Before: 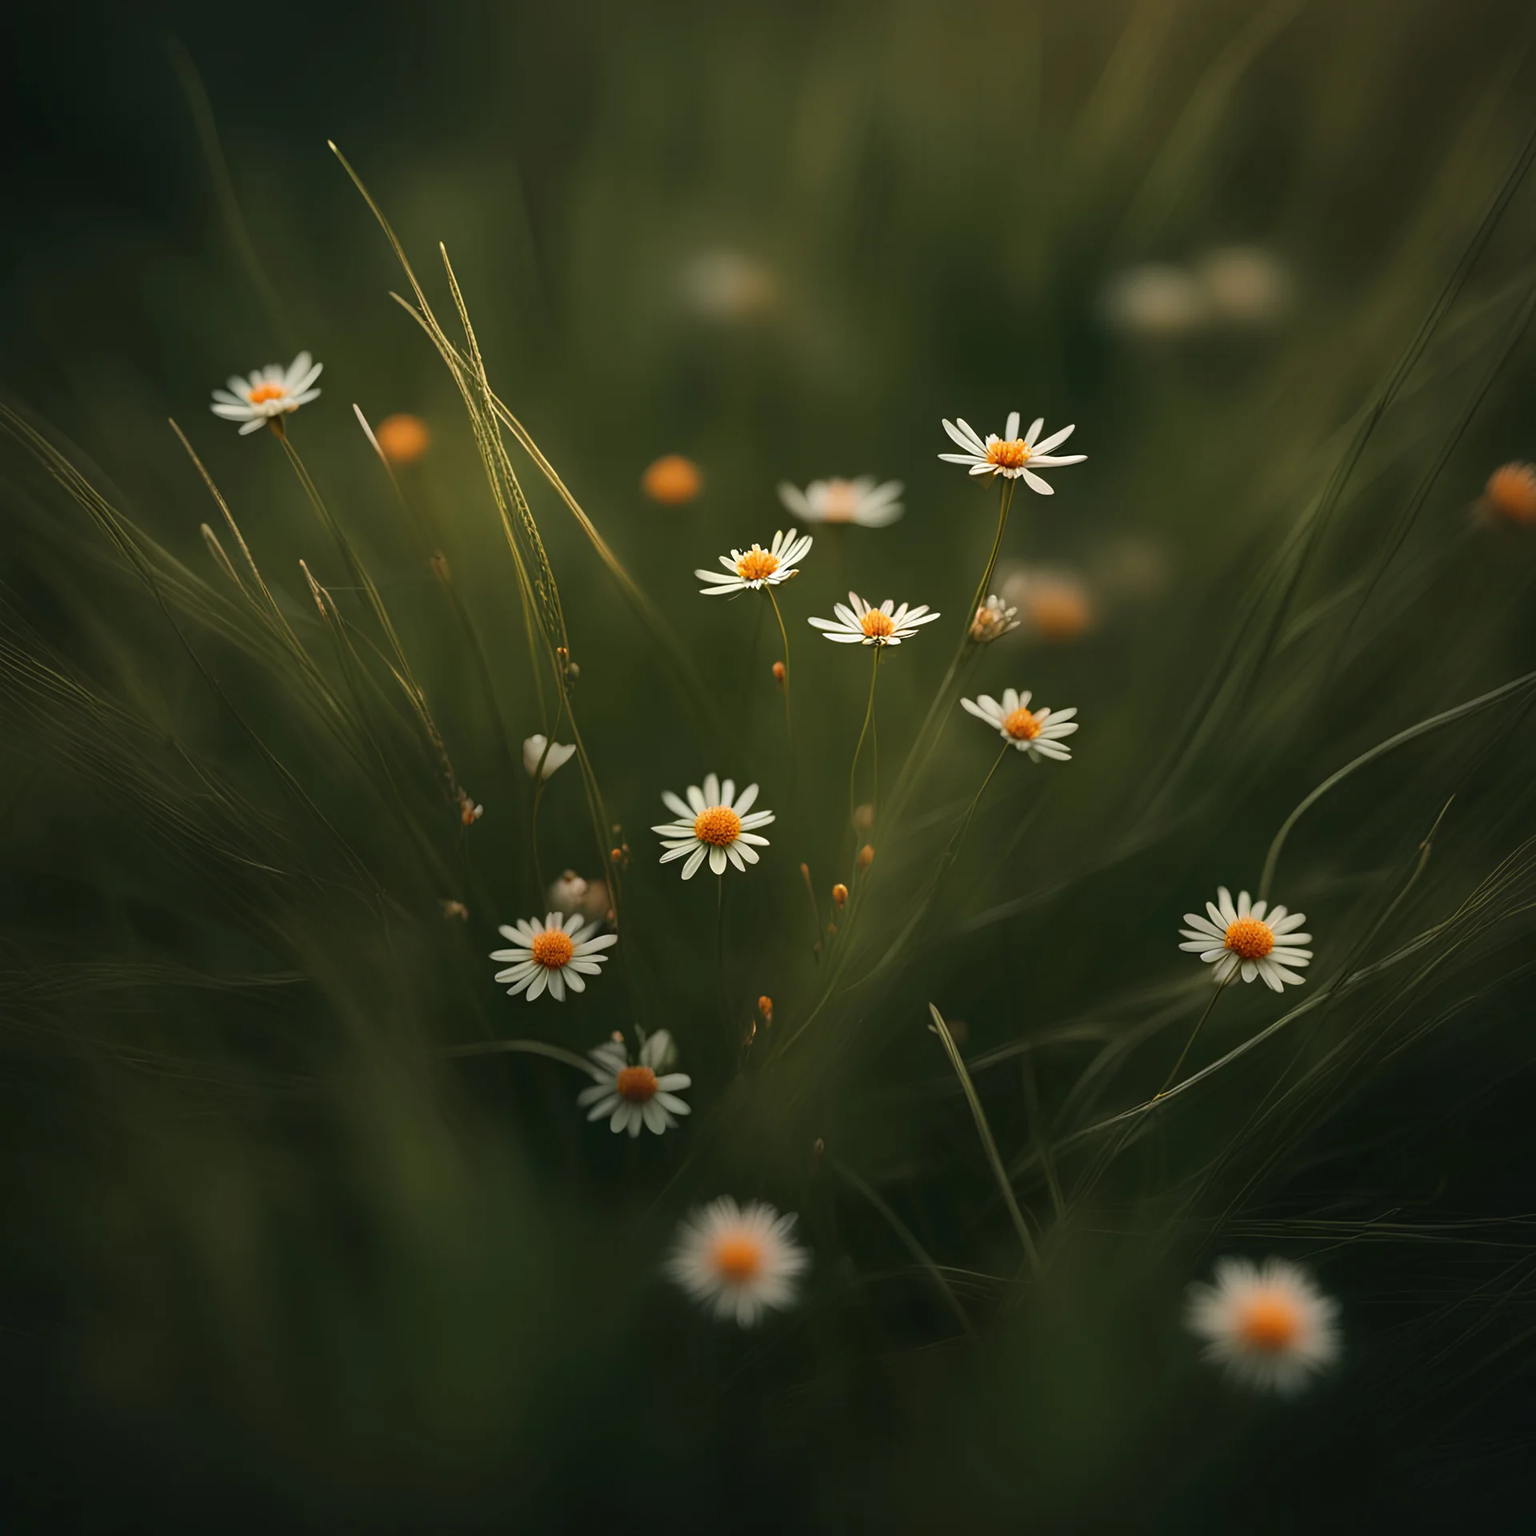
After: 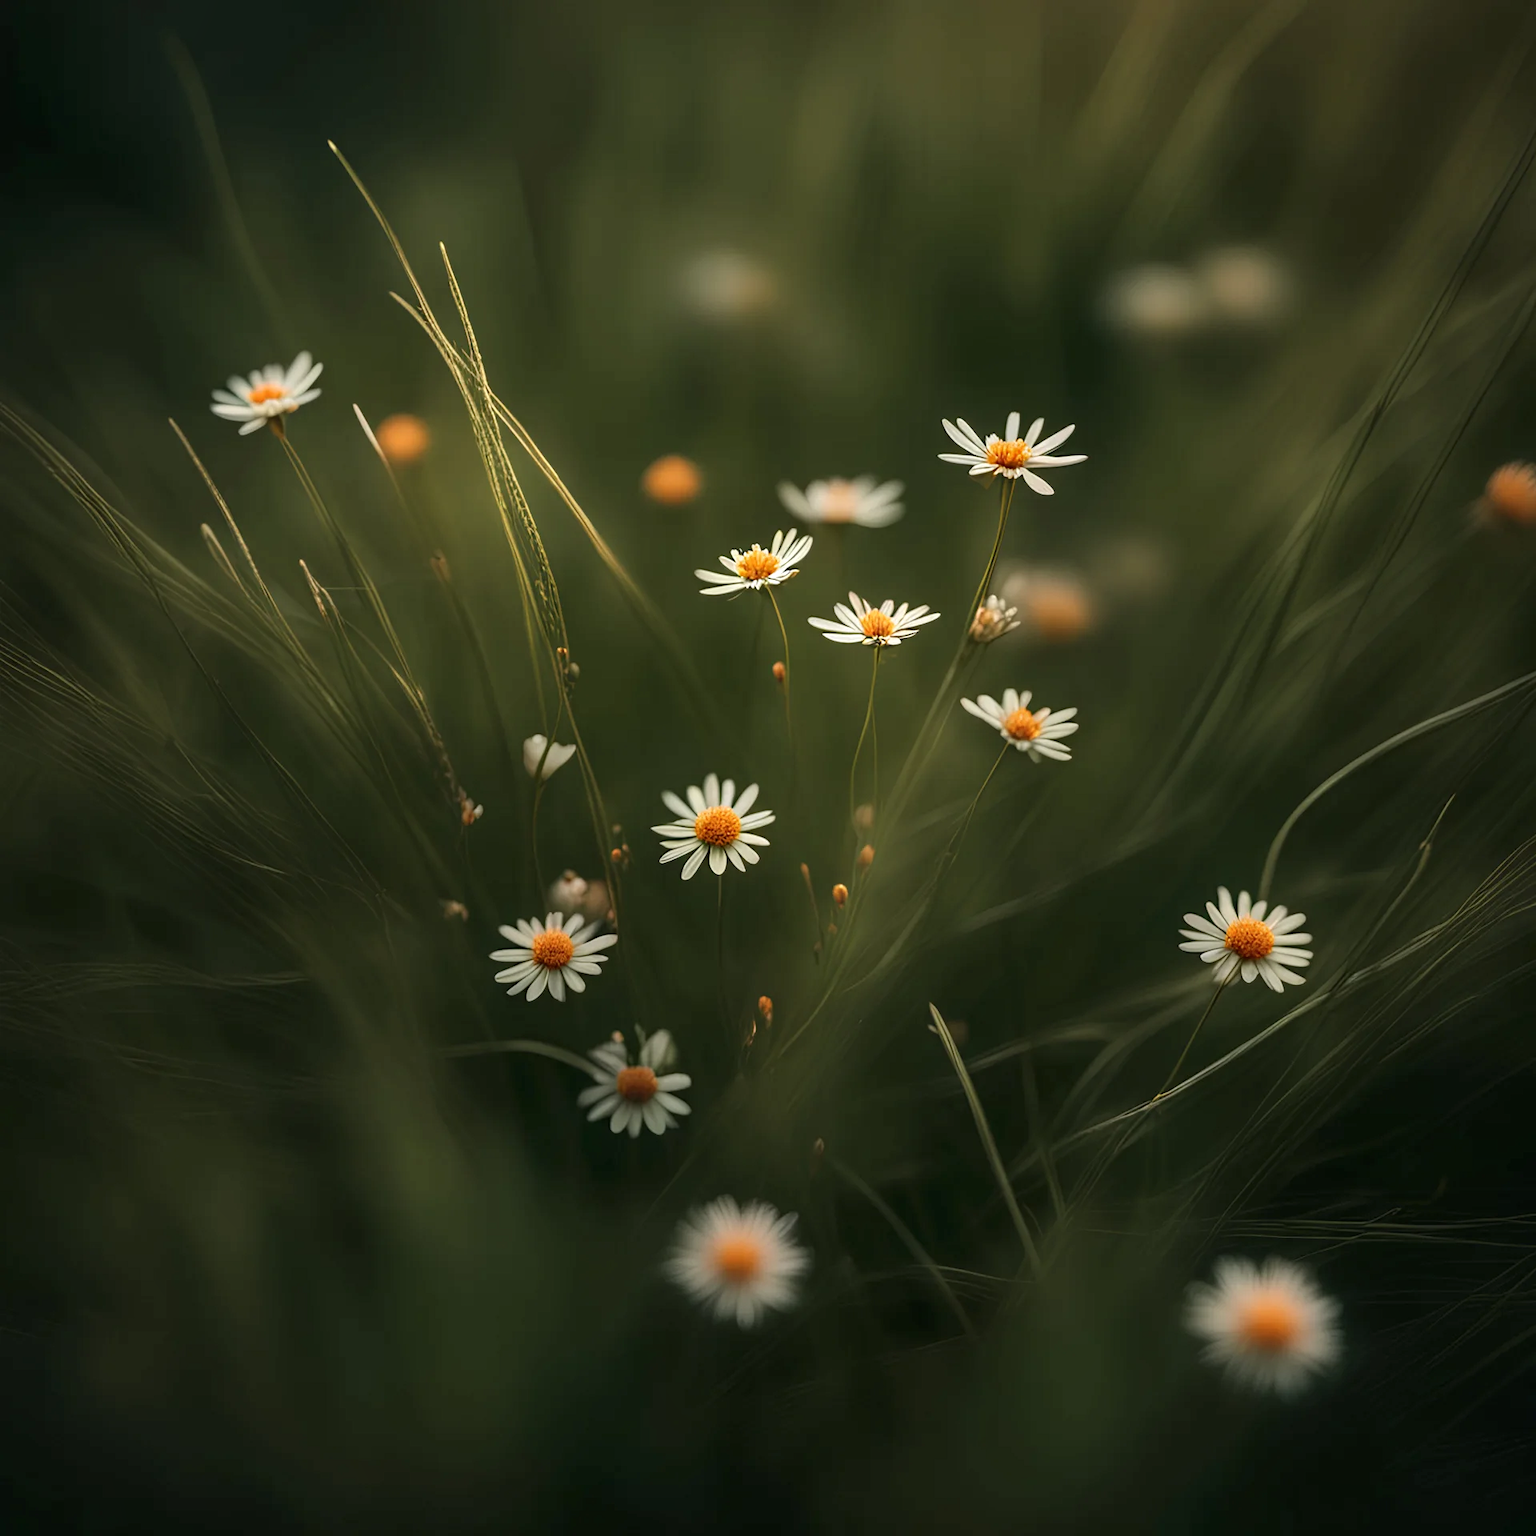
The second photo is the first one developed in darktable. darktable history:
rgb curve: mode RGB, independent channels
local contrast: detail 130%
